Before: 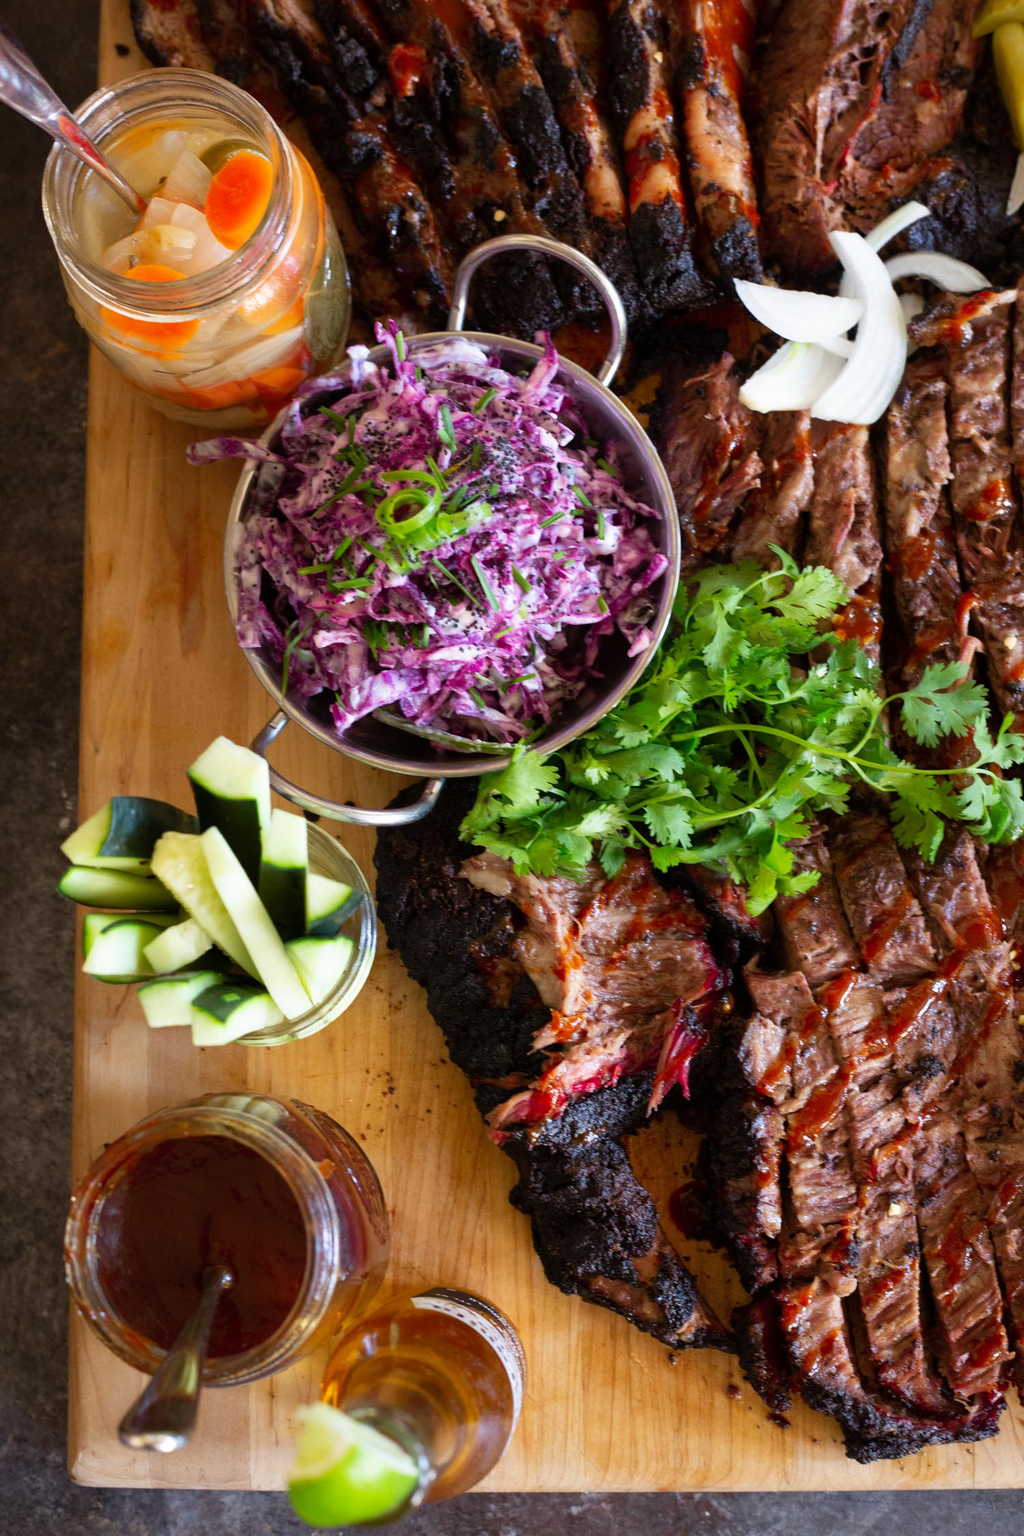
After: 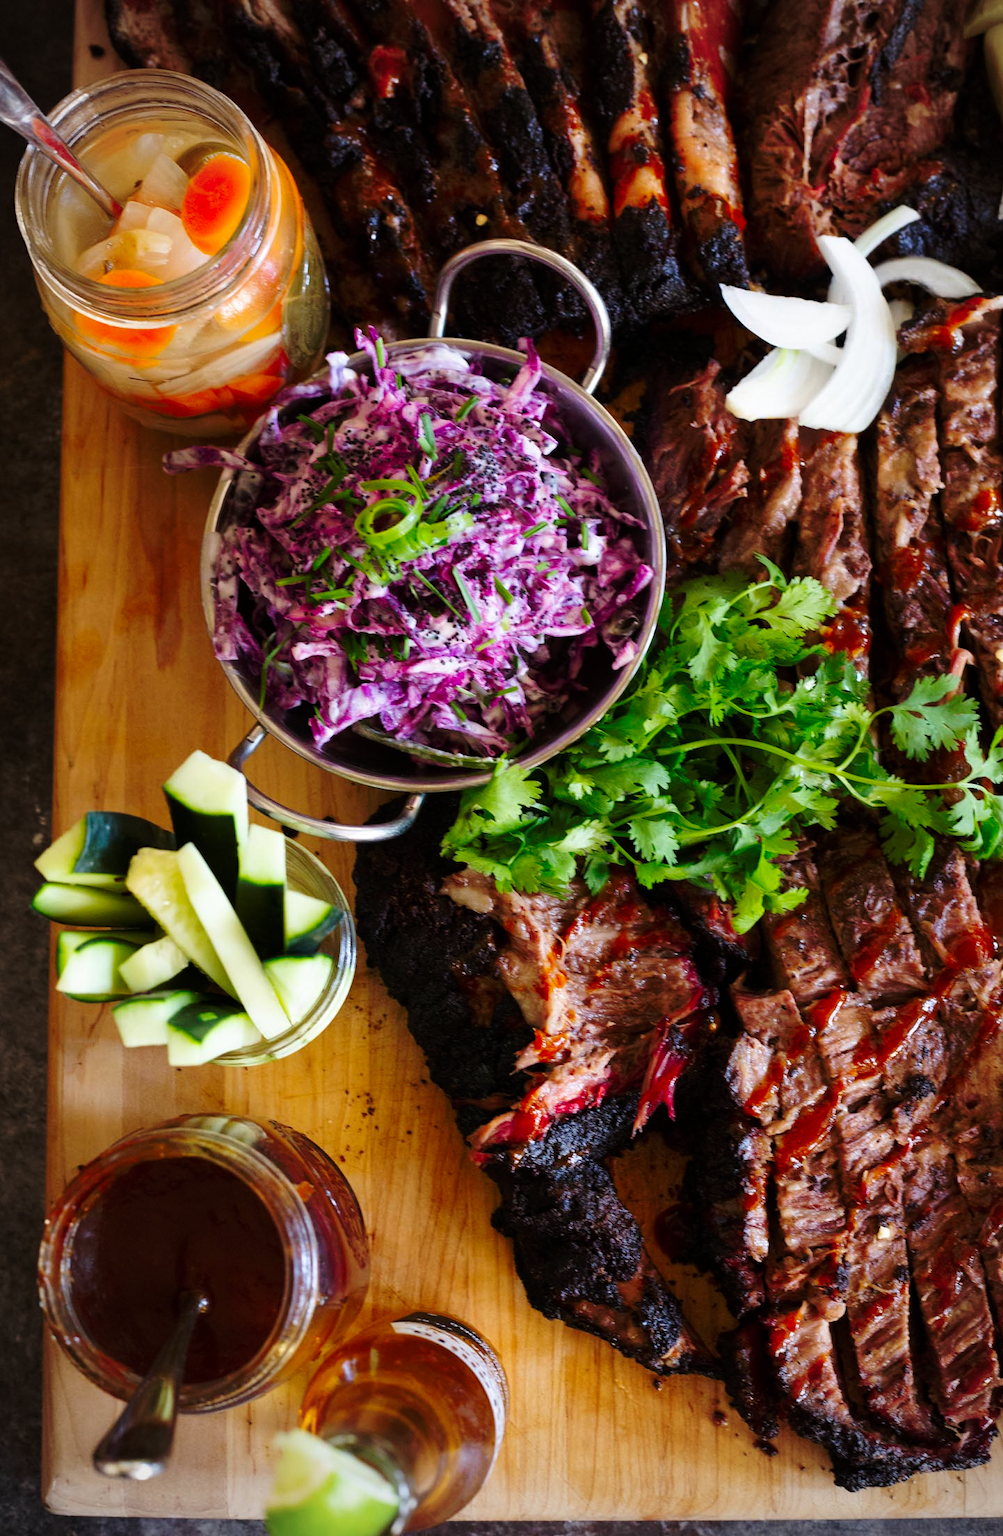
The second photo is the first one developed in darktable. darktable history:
base curve: curves: ch0 [(0, 0) (0.073, 0.04) (0.157, 0.139) (0.492, 0.492) (0.758, 0.758) (1, 1)], preserve colors none
vignetting: fall-off radius 61.16%, unbound false
crop and rotate: left 2.723%, right 1.129%, bottom 1.848%
